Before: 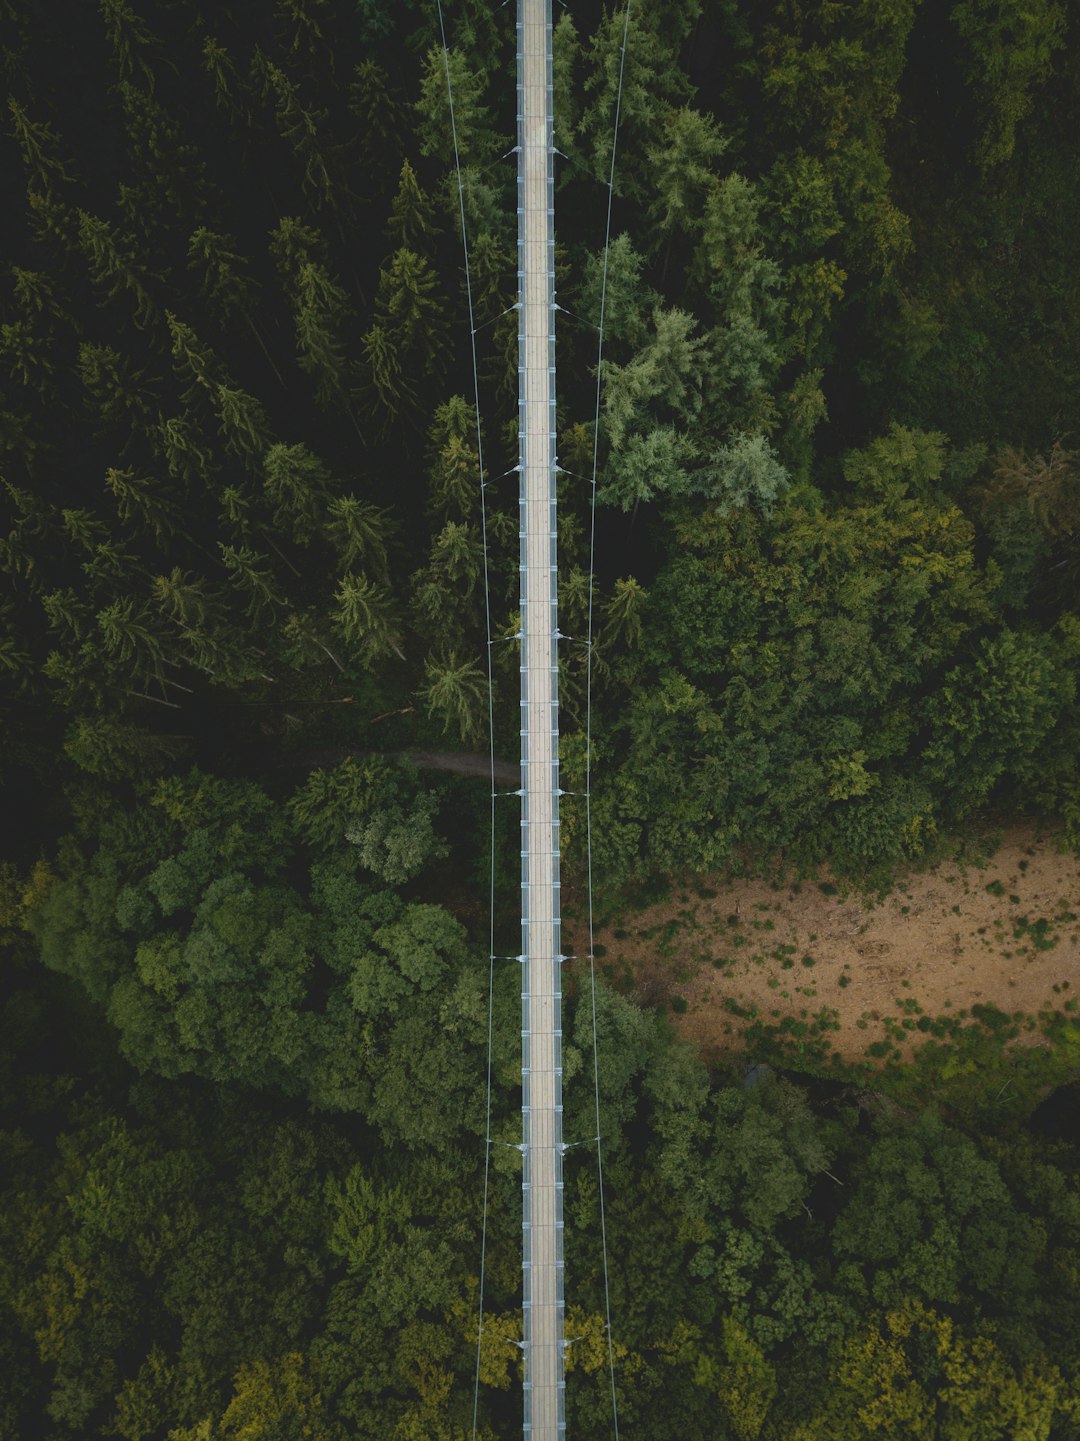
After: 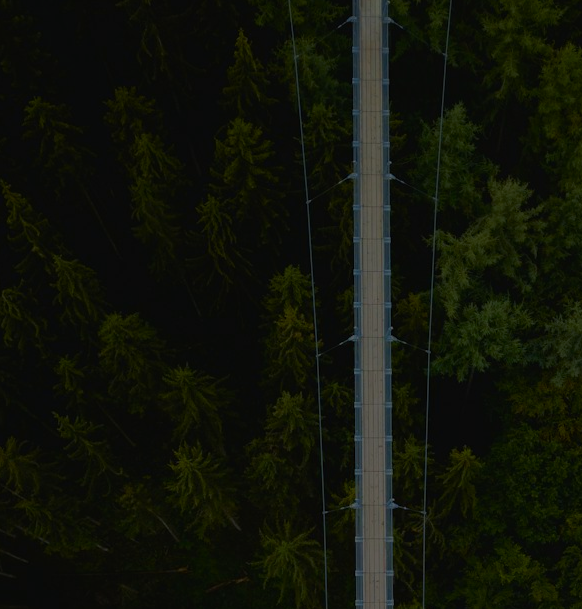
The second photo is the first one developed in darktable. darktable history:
exposure: exposure -2.446 EV, compensate highlight preservation false
color contrast: green-magenta contrast 1.55, blue-yellow contrast 1.83
crop: left 15.306%, top 9.065%, right 30.789%, bottom 48.638%
